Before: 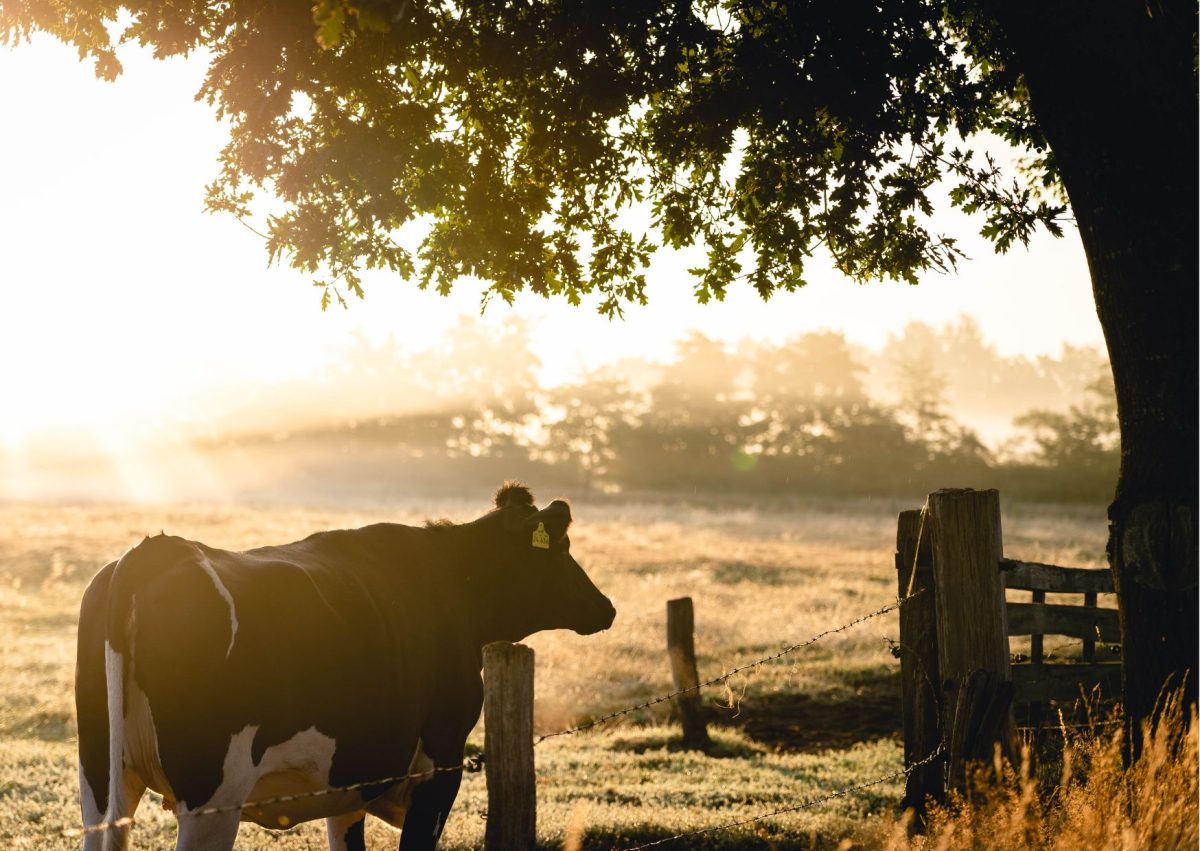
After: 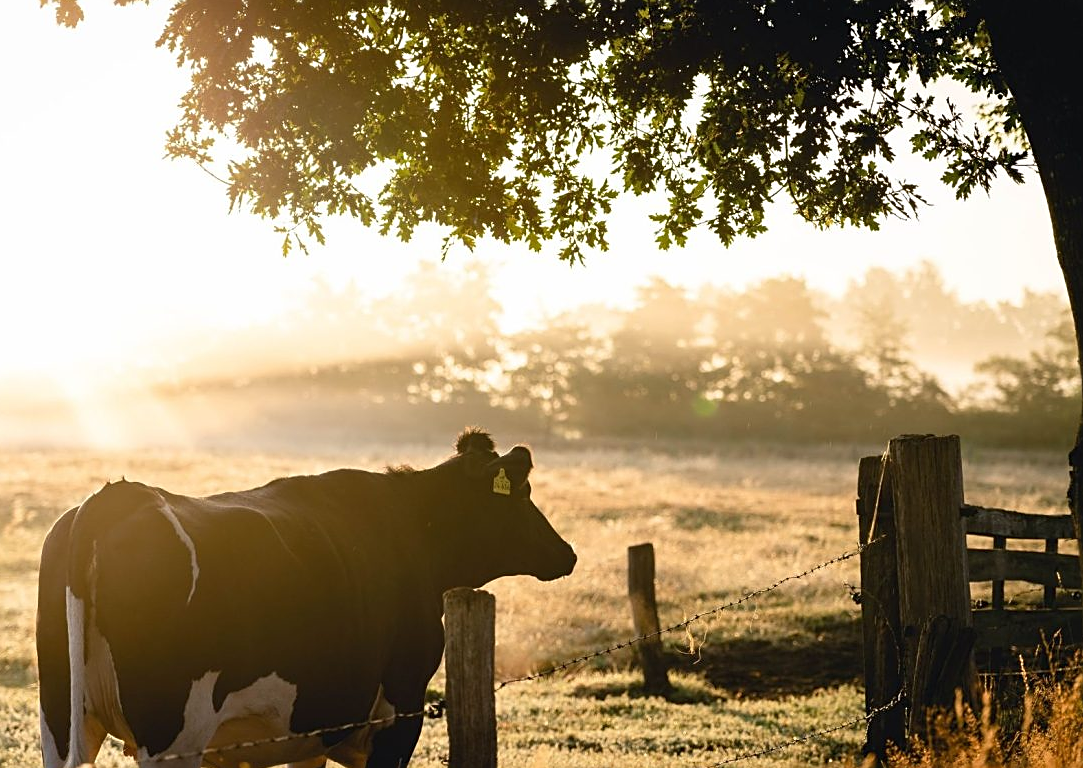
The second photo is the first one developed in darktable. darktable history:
crop: left 3.305%, top 6.436%, right 6.389%, bottom 3.258%
exposure: compensate highlight preservation false
sharpen: on, module defaults
